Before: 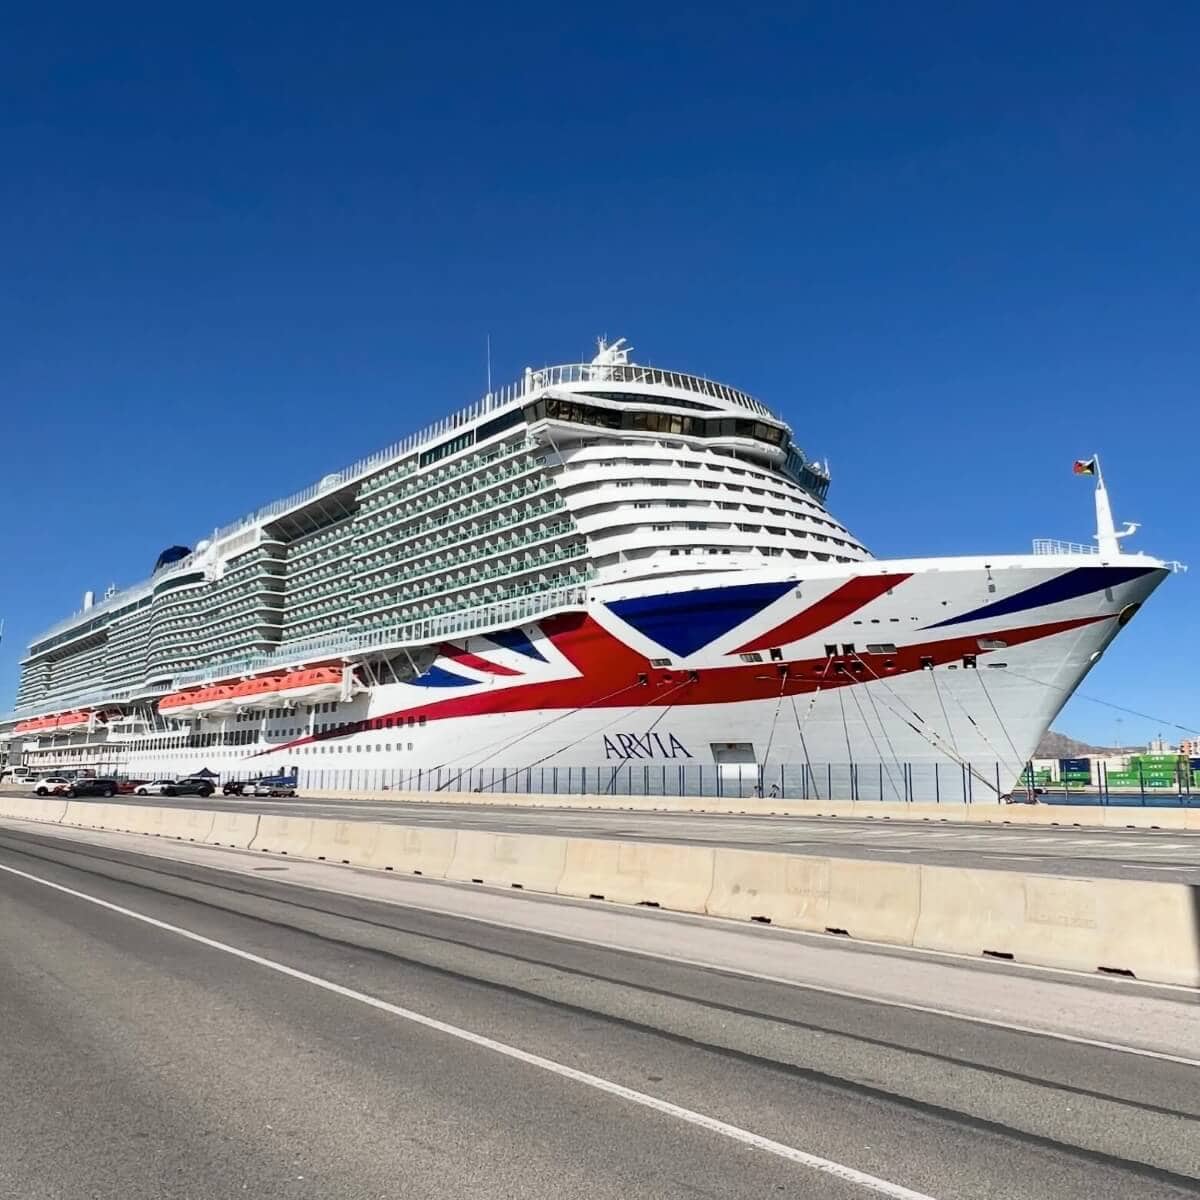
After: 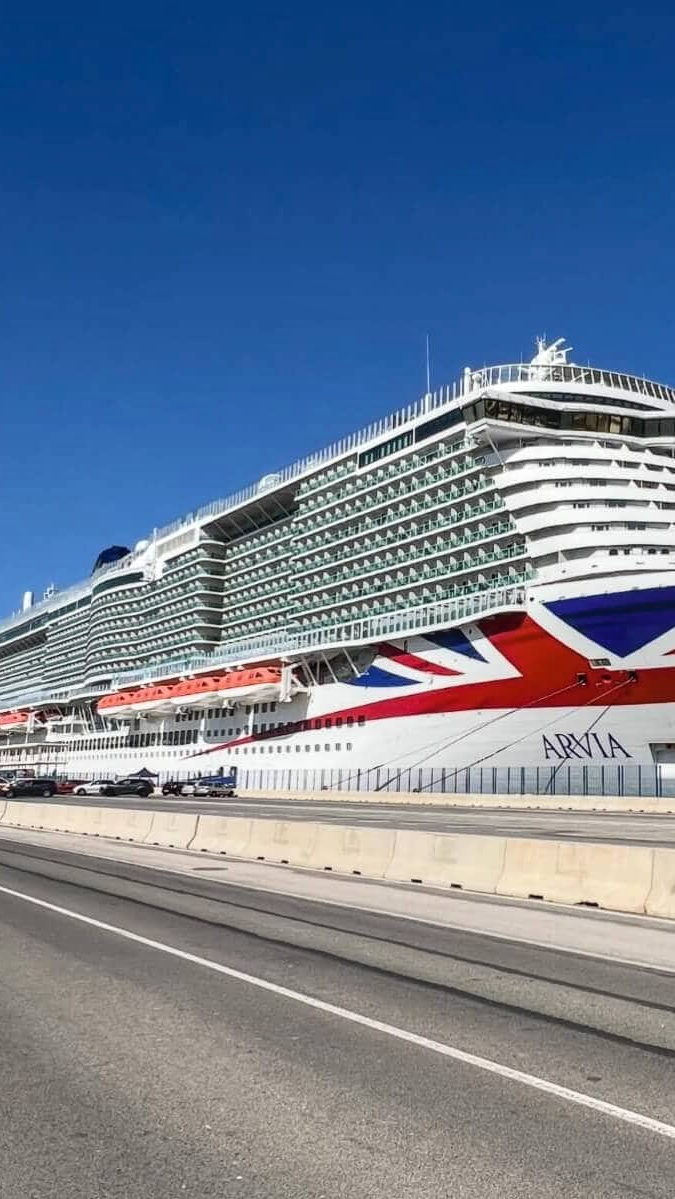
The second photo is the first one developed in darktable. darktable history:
local contrast: on, module defaults
crop: left 5.114%, right 38.589%
